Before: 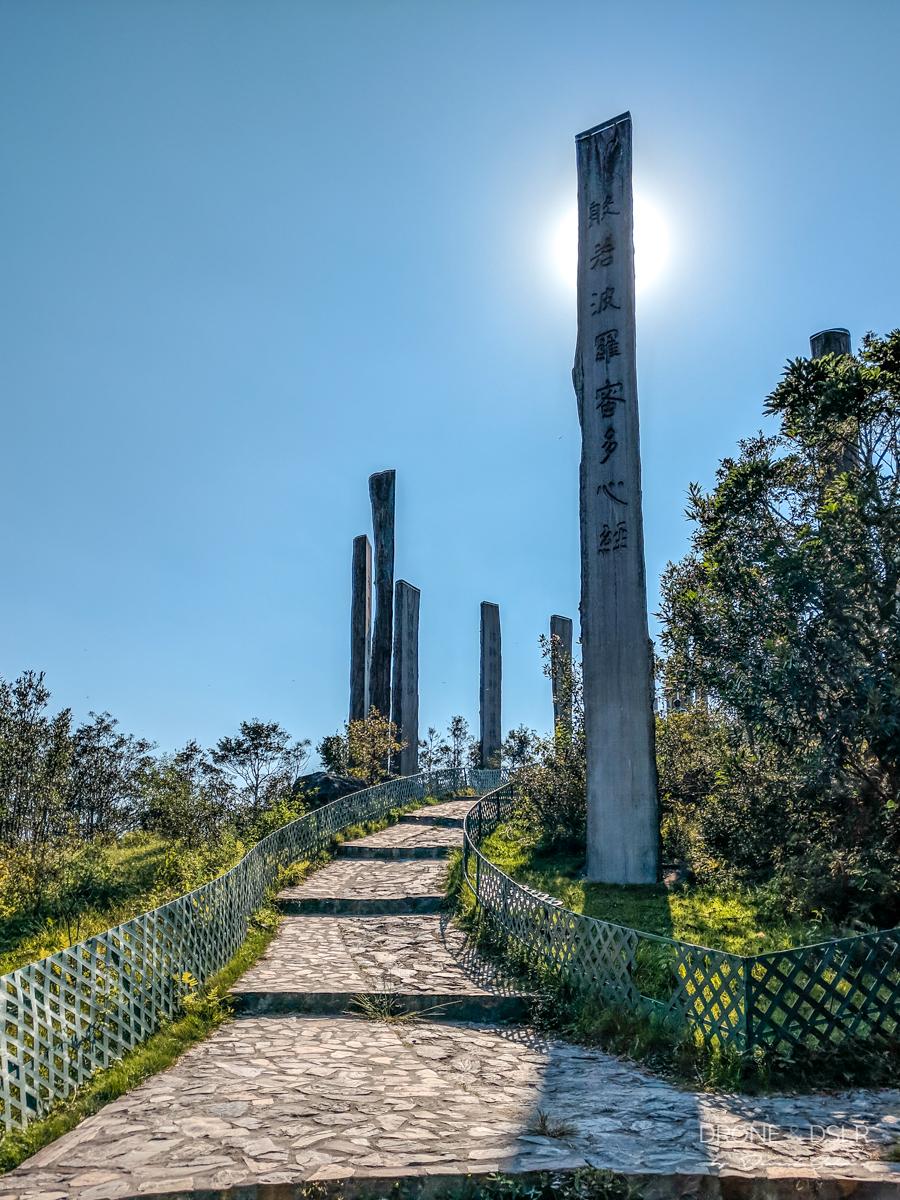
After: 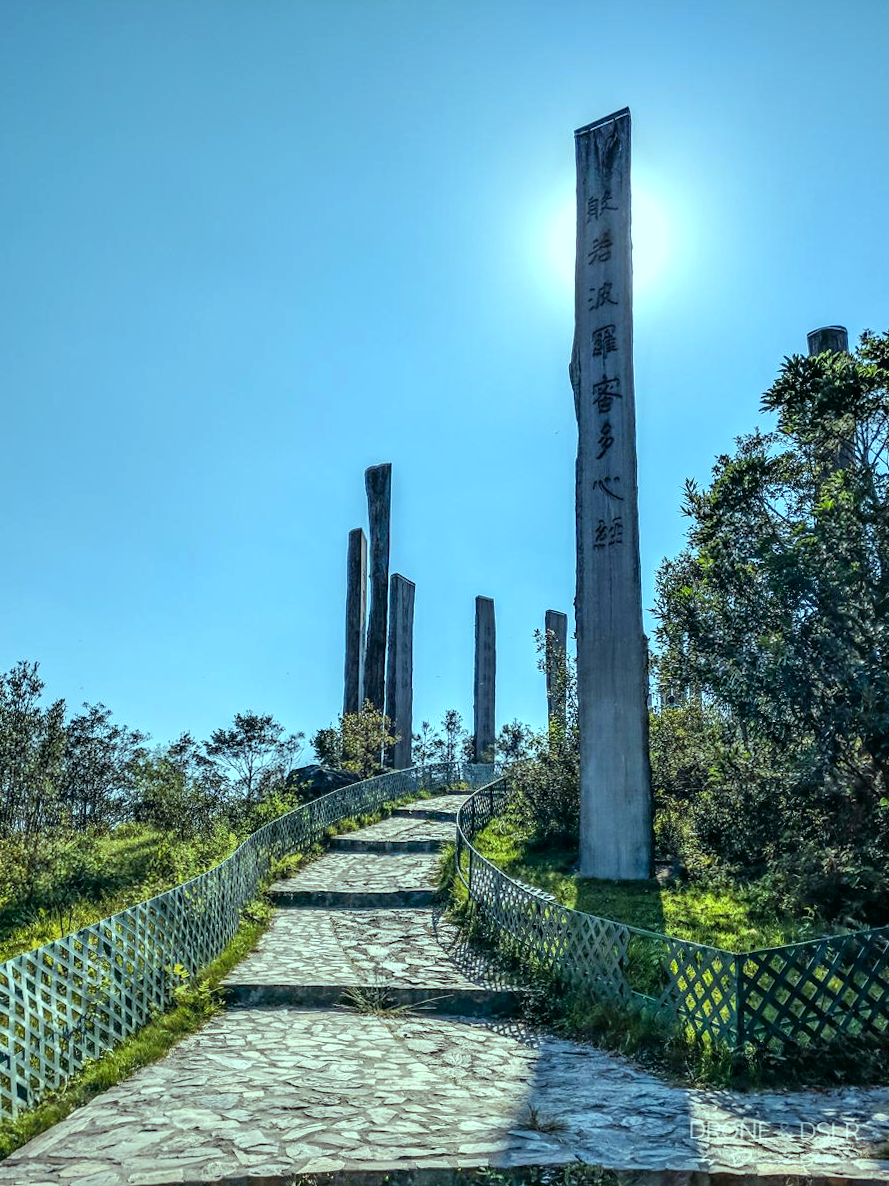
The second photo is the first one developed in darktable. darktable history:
crop and rotate: angle -0.5°
color balance: mode lift, gamma, gain (sRGB), lift [0.997, 0.979, 1.021, 1.011], gamma [1, 1.084, 0.916, 0.998], gain [1, 0.87, 1.13, 1.101], contrast 4.55%, contrast fulcrum 38.24%, output saturation 104.09%
